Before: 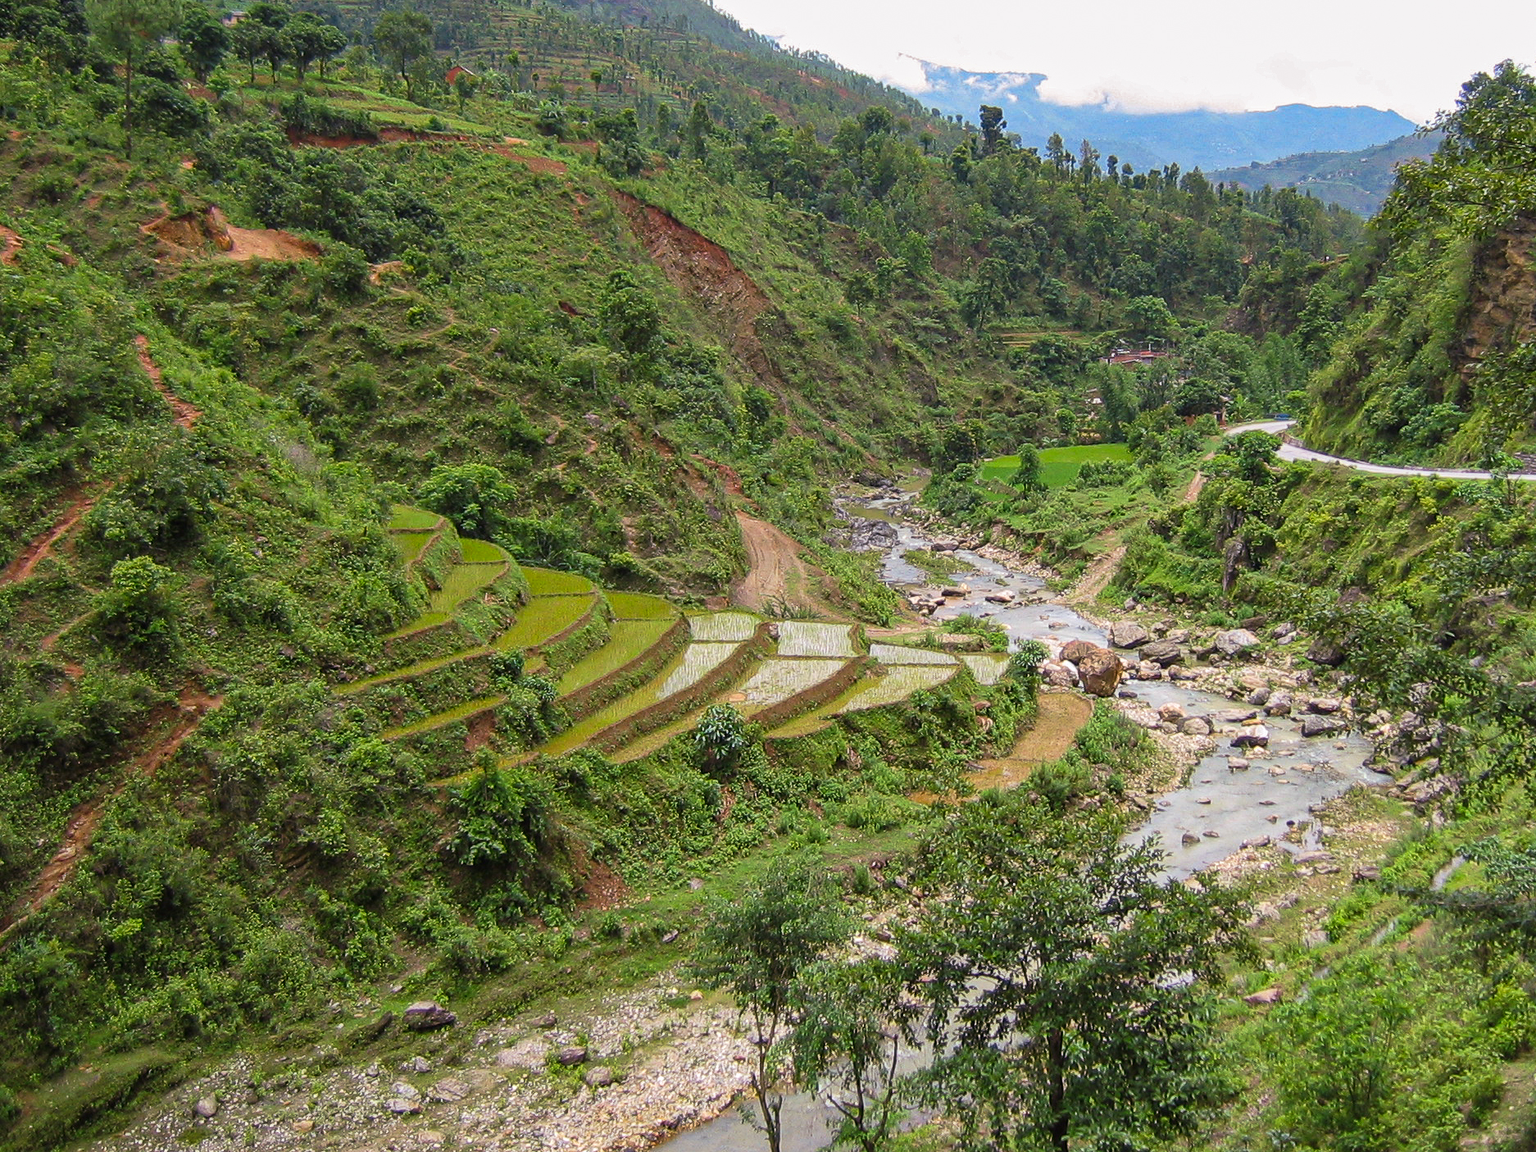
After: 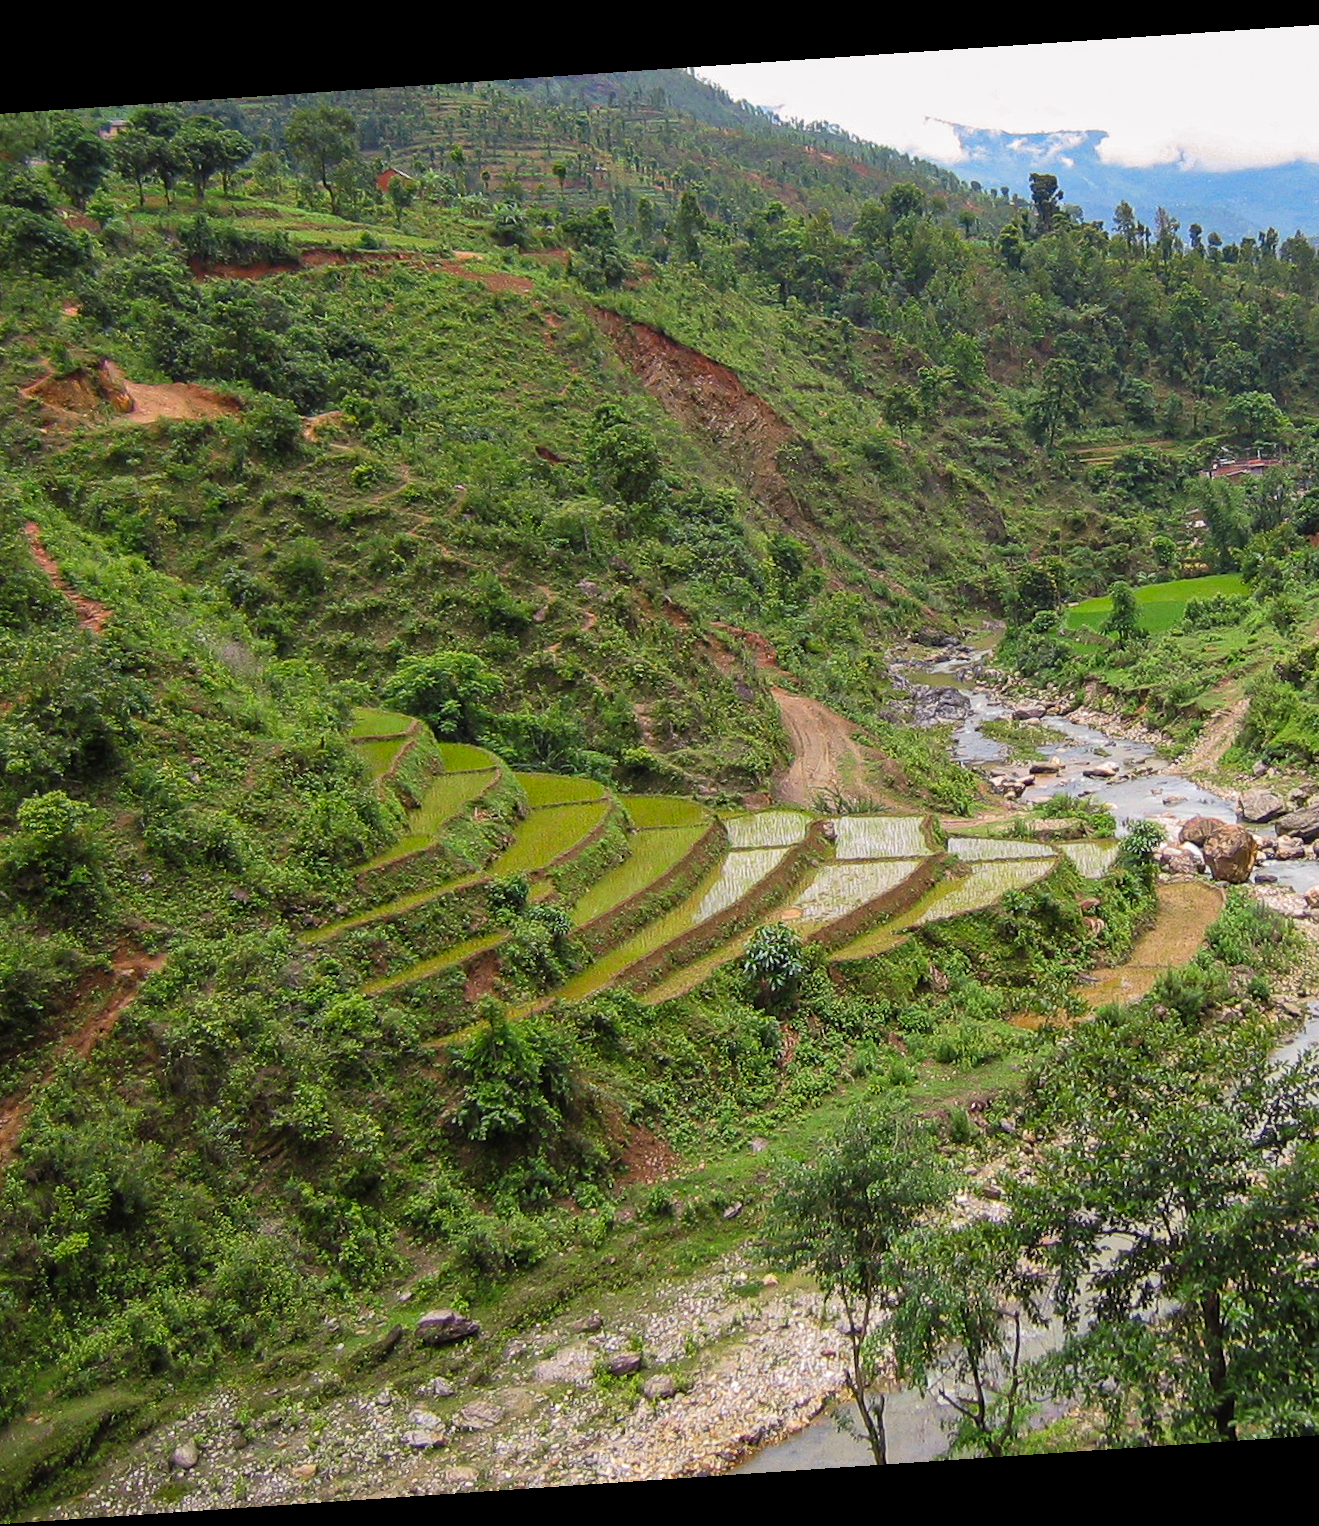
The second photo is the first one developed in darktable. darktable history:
rotate and perspective: rotation -4.2°, shear 0.006, automatic cropping off
crop and rotate: left 8.786%, right 24.548%
